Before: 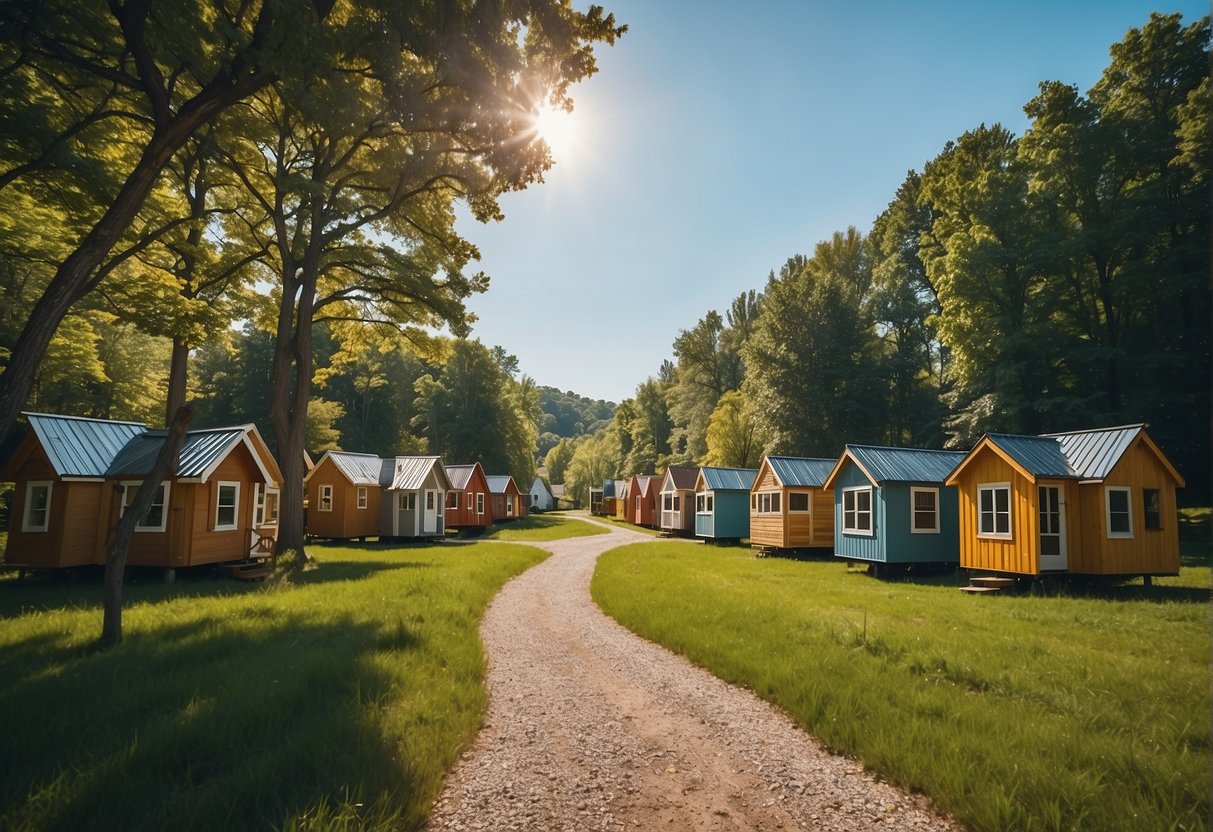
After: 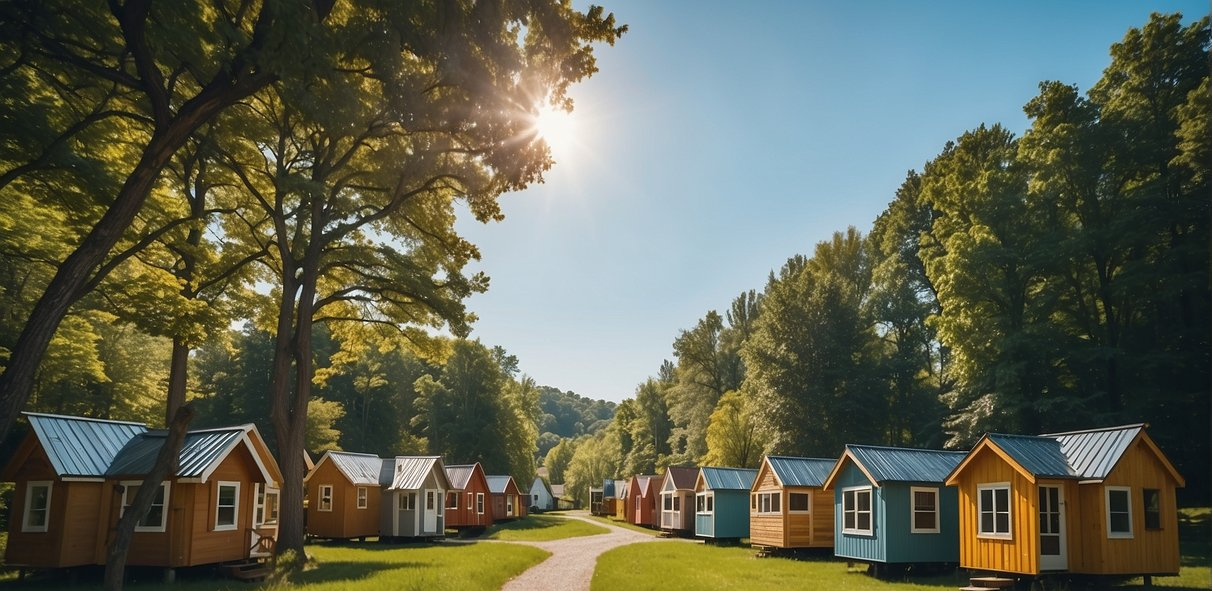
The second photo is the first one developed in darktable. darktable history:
contrast equalizer: octaves 7, y [[0.5 ×6], [0.5 ×6], [0.5, 0.5, 0.501, 0.545, 0.707, 0.863], [0 ×6], [0 ×6]], mix -0.287
crop: right 0%, bottom 28.888%
